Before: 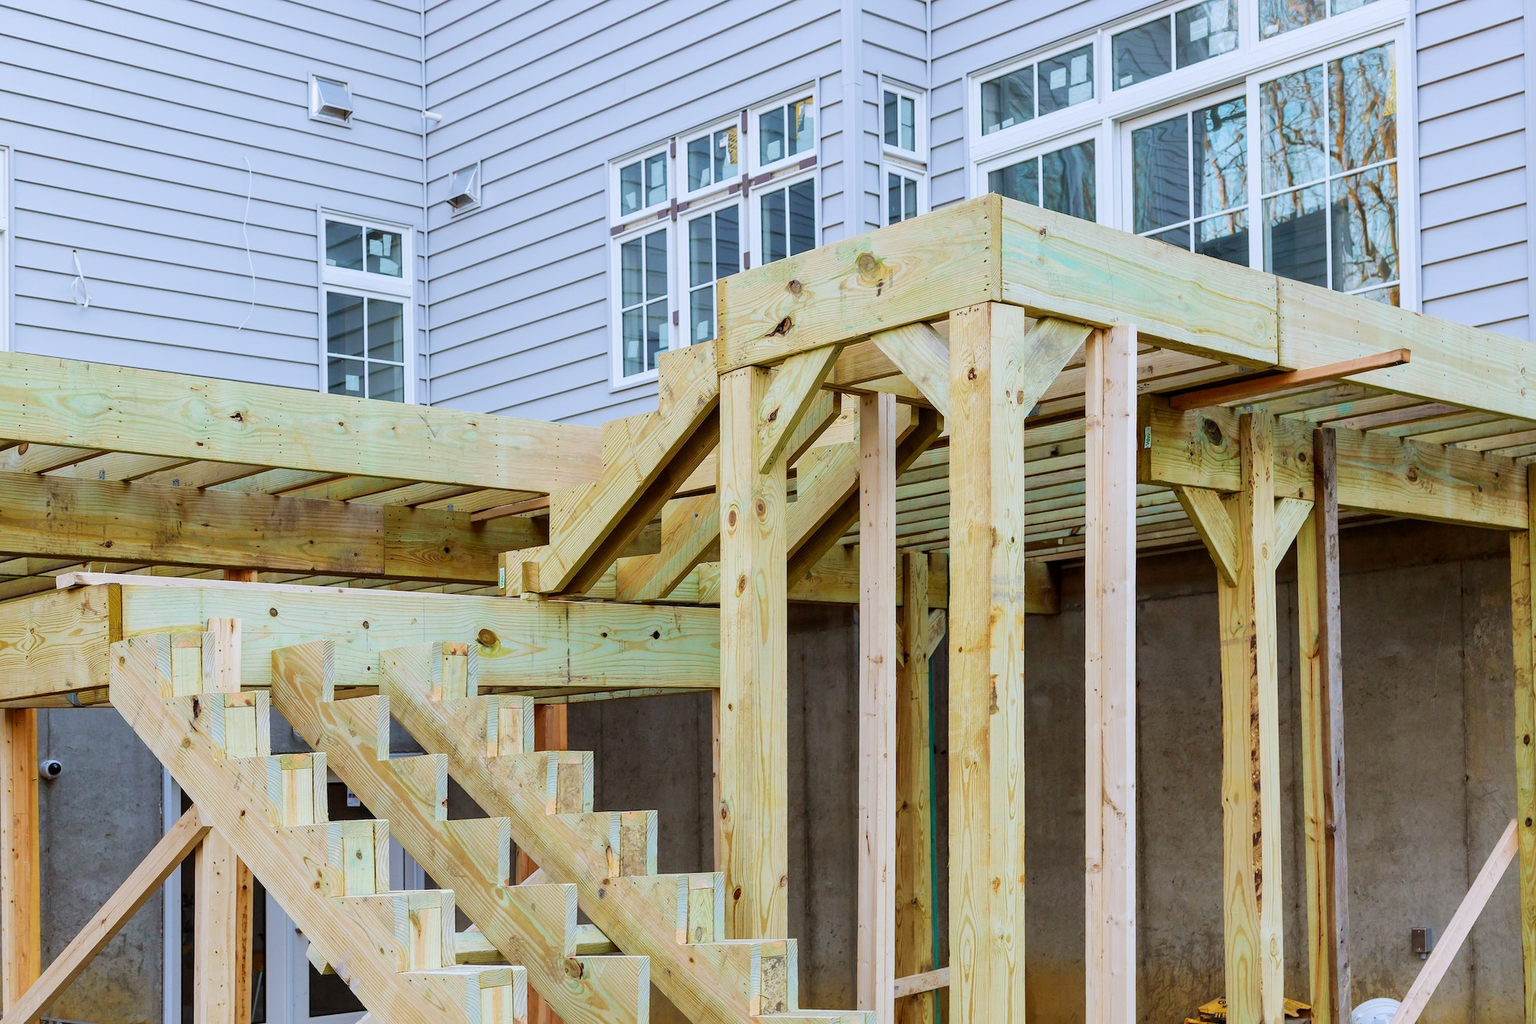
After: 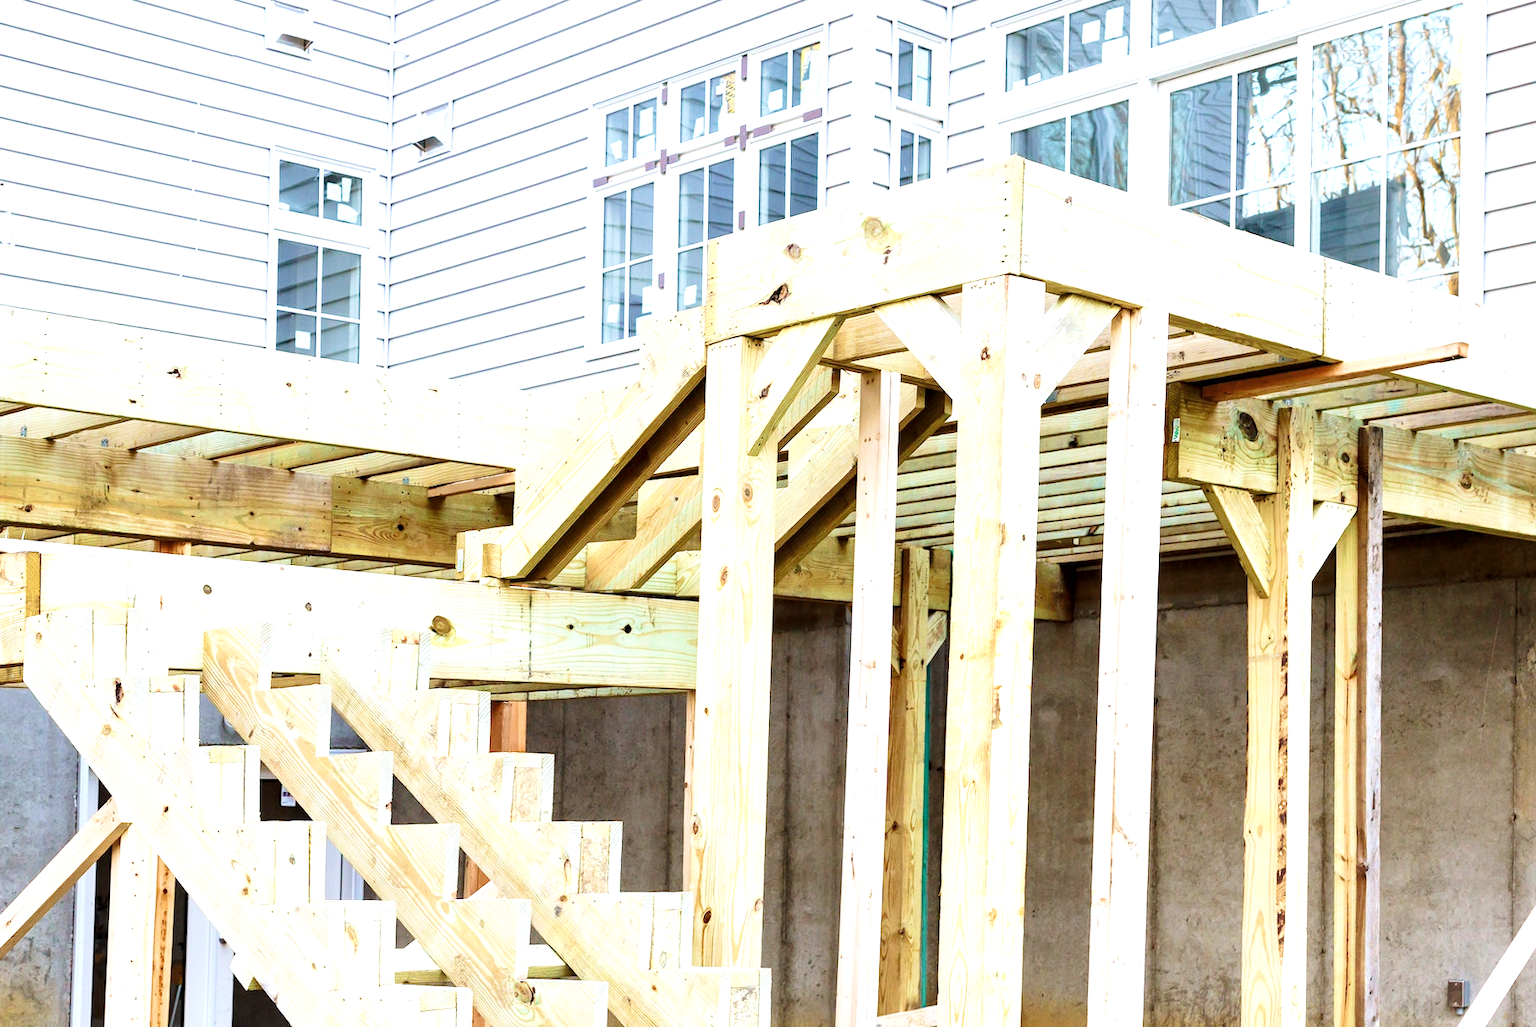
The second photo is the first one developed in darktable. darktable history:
exposure: black level correction 0.002, exposure 1.319 EV, compensate exposure bias true, compensate highlight preservation false
contrast brightness saturation: contrast 0.061, brightness -0.013, saturation -0.248
crop and rotate: angle -1.98°, left 3.111%, top 3.648%, right 1.399%, bottom 0.491%
tone curve: curves: ch0 [(0, 0.003) (0.056, 0.041) (0.211, 0.187) (0.482, 0.519) (0.836, 0.864) (0.997, 0.984)]; ch1 [(0, 0) (0.276, 0.206) (0.393, 0.364) (0.482, 0.471) (0.506, 0.5) (0.523, 0.523) (0.572, 0.604) (0.635, 0.665) (0.695, 0.759) (1, 1)]; ch2 [(0, 0) (0.438, 0.456) (0.473, 0.47) (0.503, 0.503) (0.536, 0.527) (0.562, 0.584) (0.612, 0.61) (0.679, 0.72) (1, 1)], preserve colors none
velvia: on, module defaults
